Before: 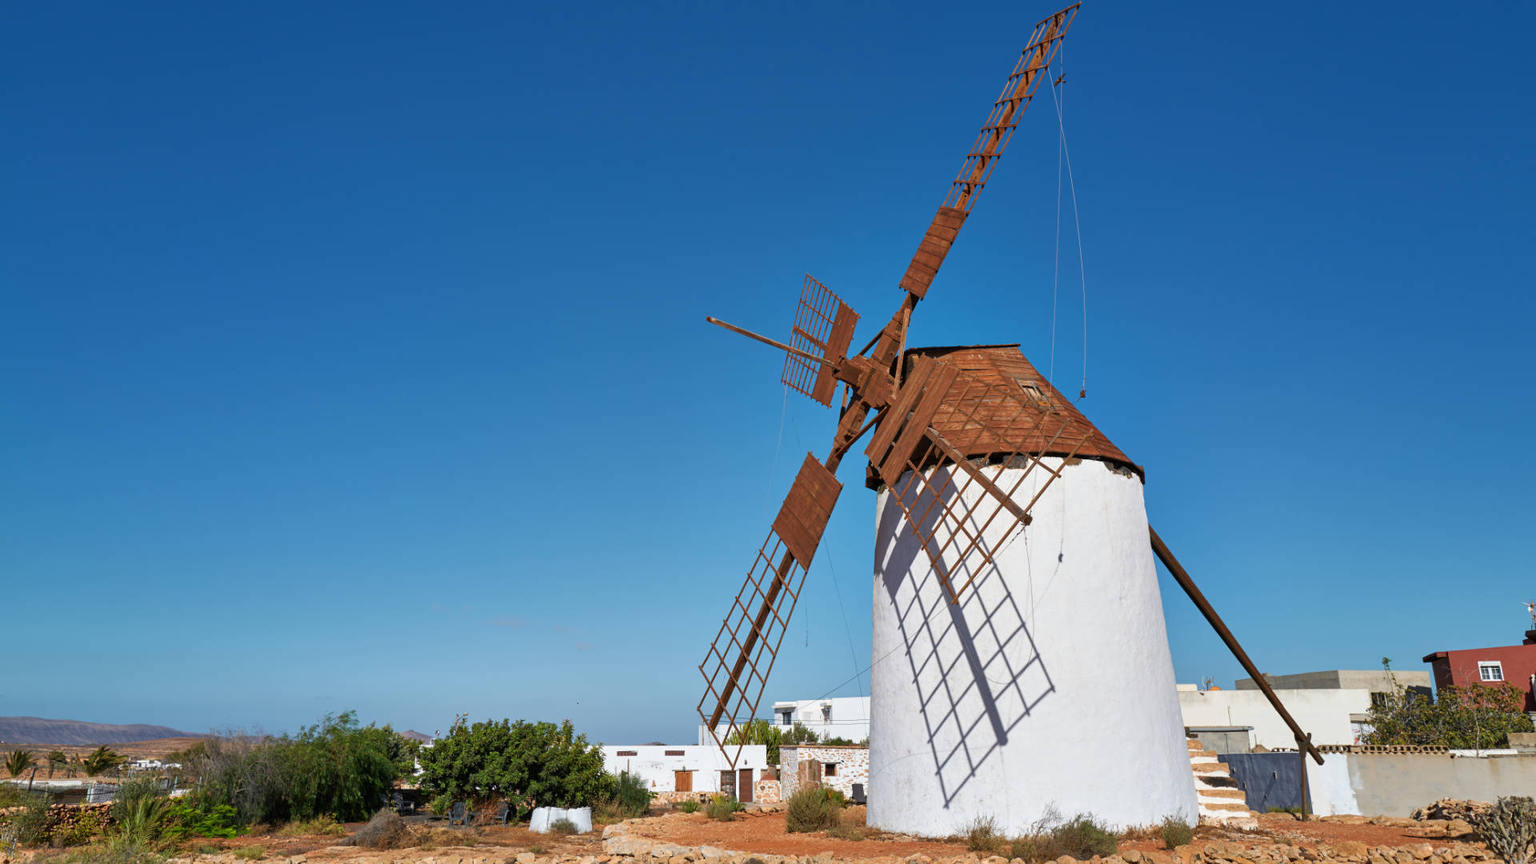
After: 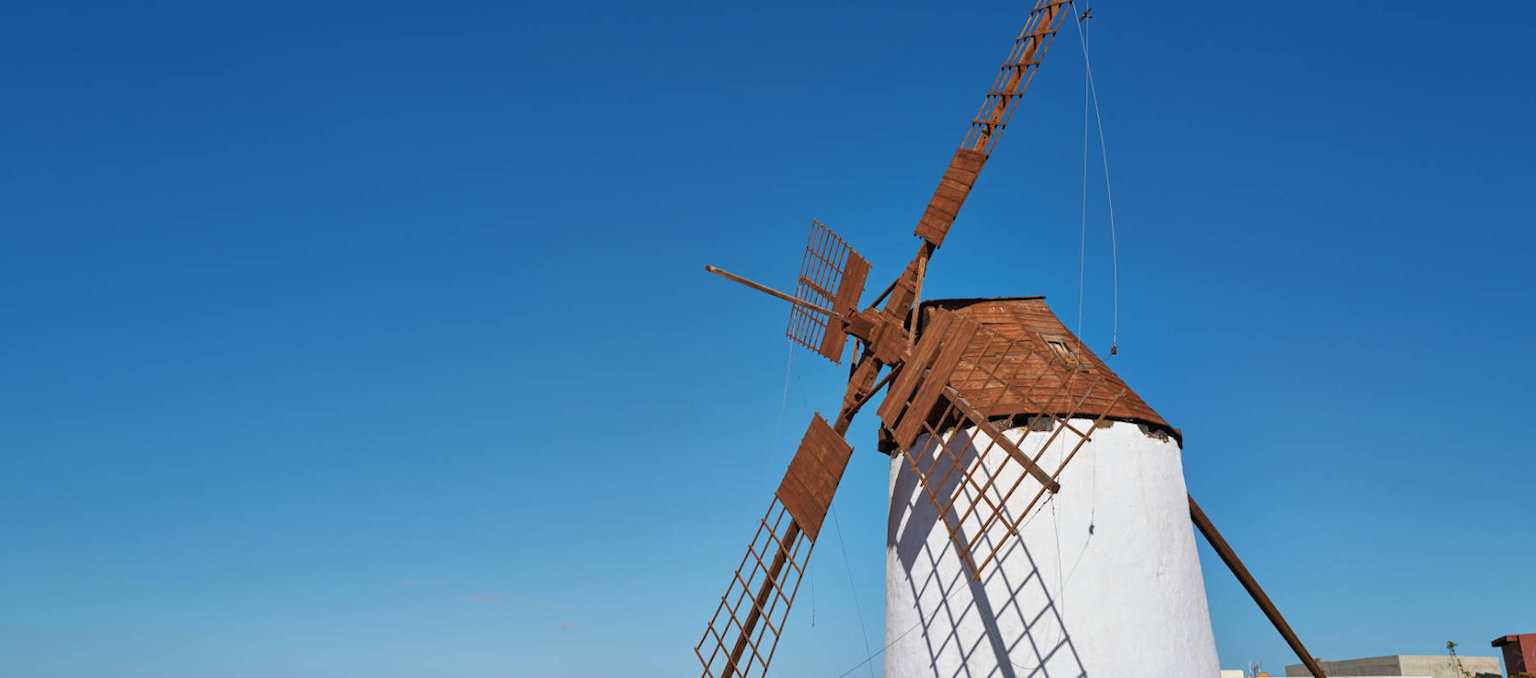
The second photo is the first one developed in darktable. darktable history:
crop: left 2.737%, top 7.287%, right 3.421%, bottom 20.179%
rotate and perspective: rotation 0.226°, lens shift (vertical) -0.042, crop left 0.023, crop right 0.982, crop top 0.006, crop bottom 0.994
